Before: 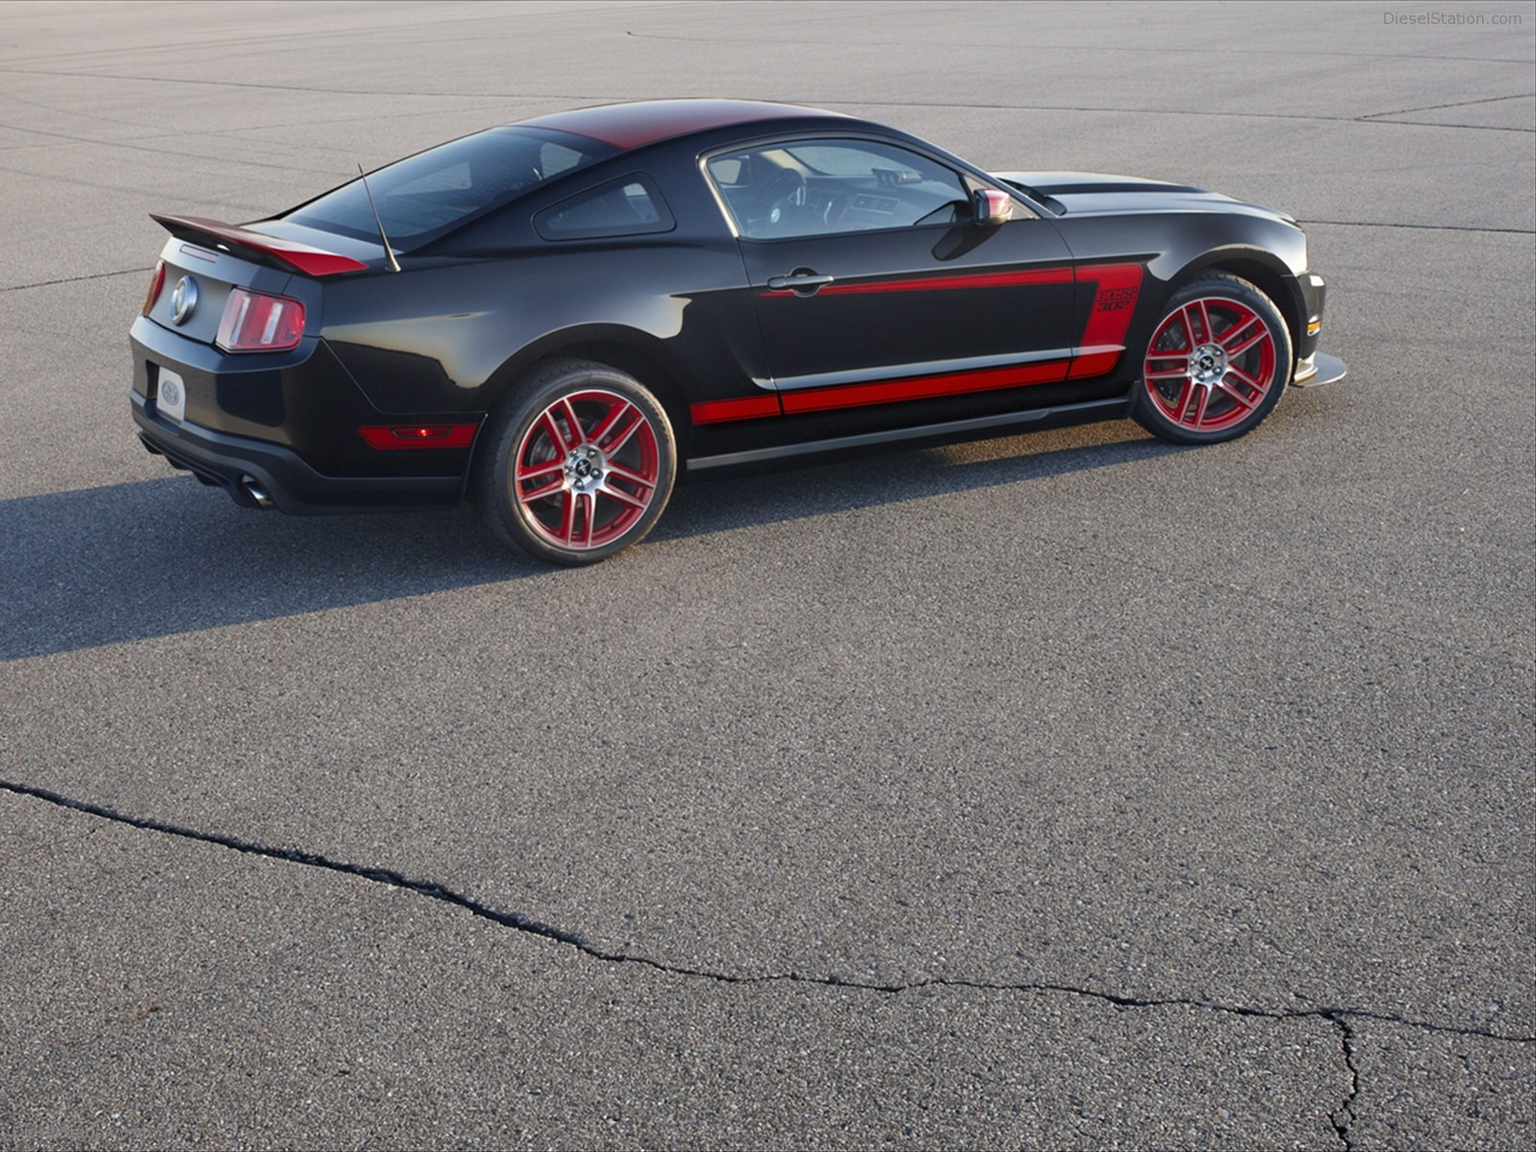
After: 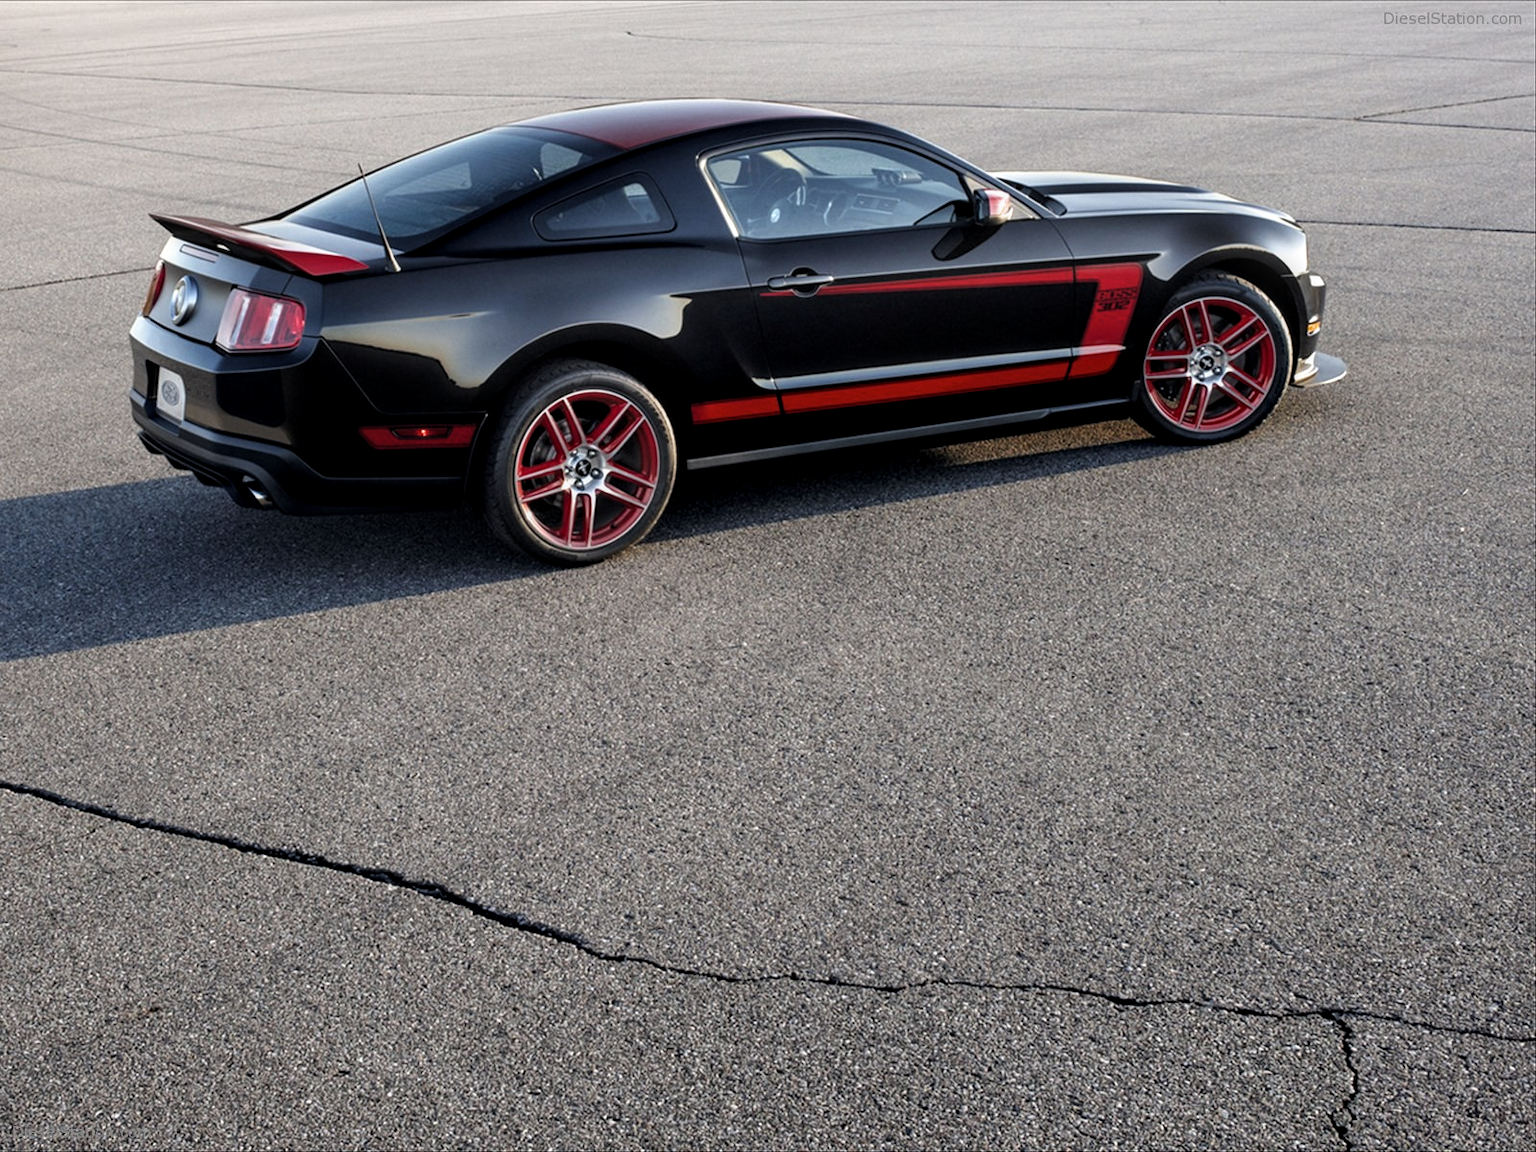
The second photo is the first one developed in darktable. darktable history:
filmic rgb: black relative exposure -8.3 EV, white relative exposure 2.2 EV, threshold 5.97 EV, target white luminance 99.882%, hardness 7.09, latitude 75.16%, contrast 1.321, highlights saturation mix -2.01%, shadows ↔ highlights balance 30.24%, enable highlight reconstruction true
tone equalizer: mask exposure compensation -0.485 EV
local contrast: on, module defaults
